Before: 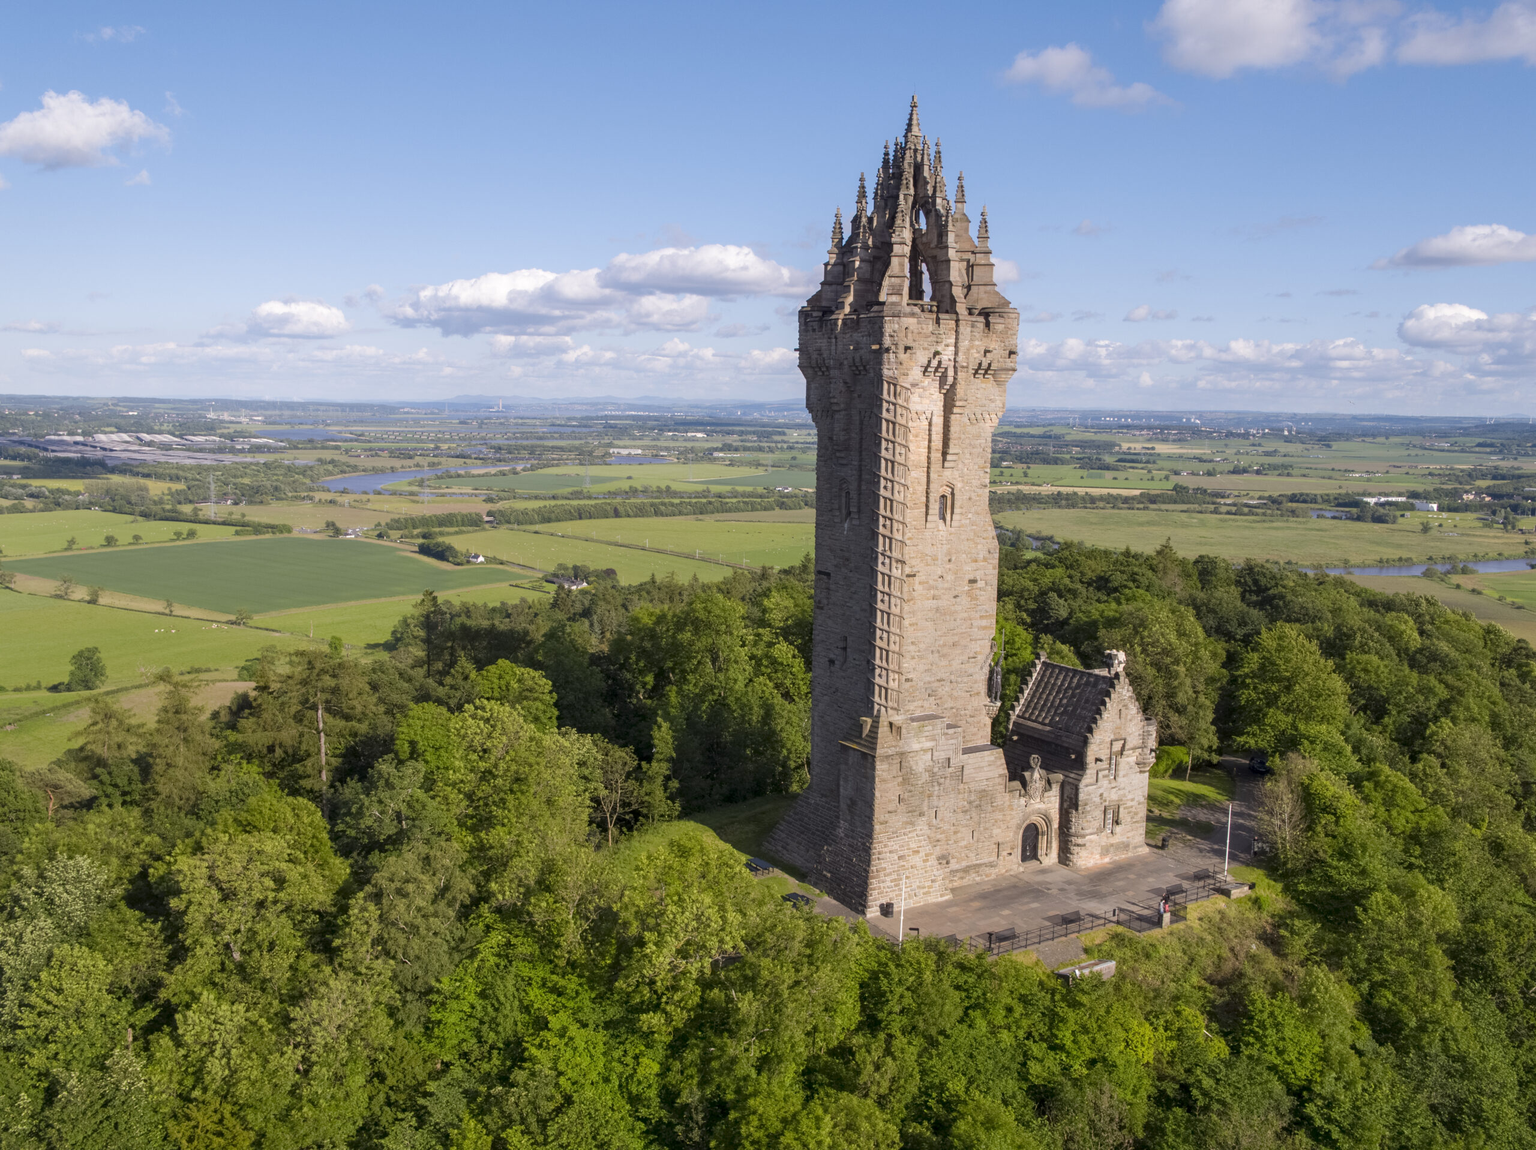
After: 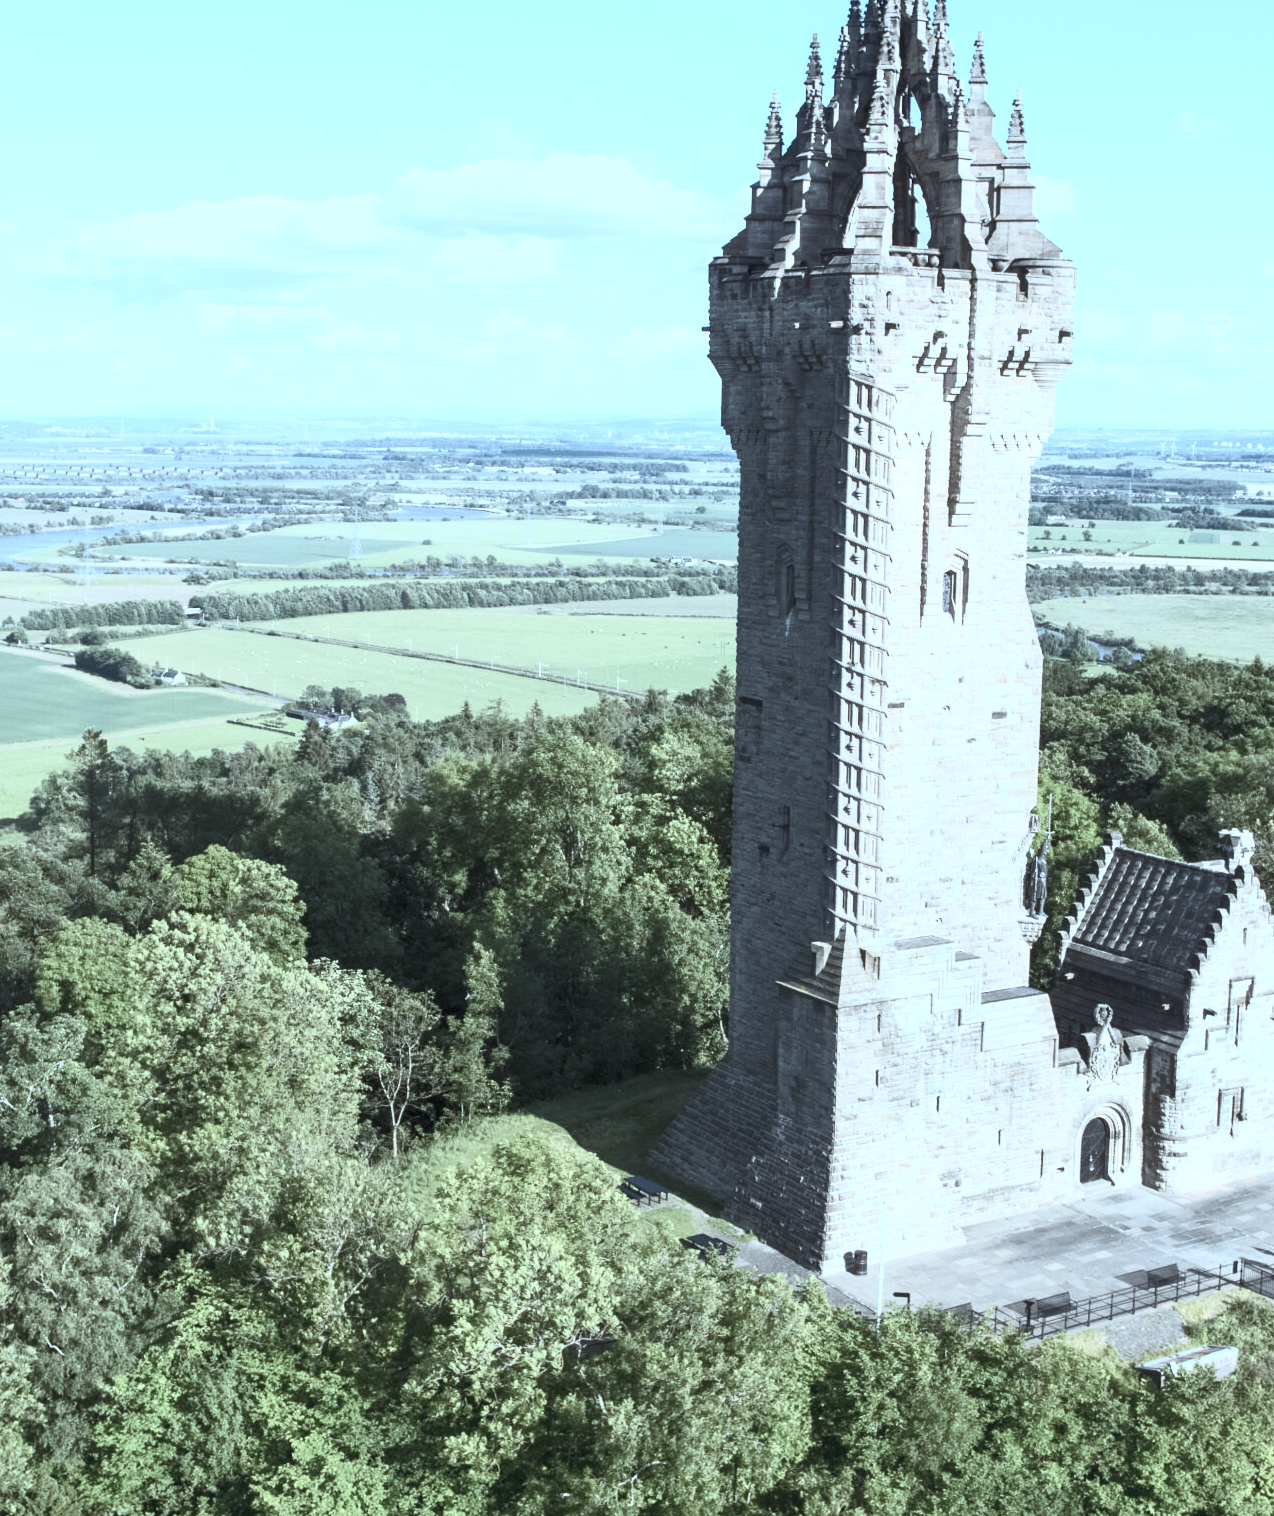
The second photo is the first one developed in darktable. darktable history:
crop and rotate: angle 0.024°, left 24.307%, top 13.248%, right 25.893%, bottom 7.607%
shadows and highlights: shadows 13.23, white point adjustment 1.32, highlights -1.62, highlights color adjustment 79.24%, soften with gaussian
color correction: highlights a* -10.48, highlights b* -19.05
contrast brightness saturation: contrast 0.578, brightness 0.576, saturation -0.334
